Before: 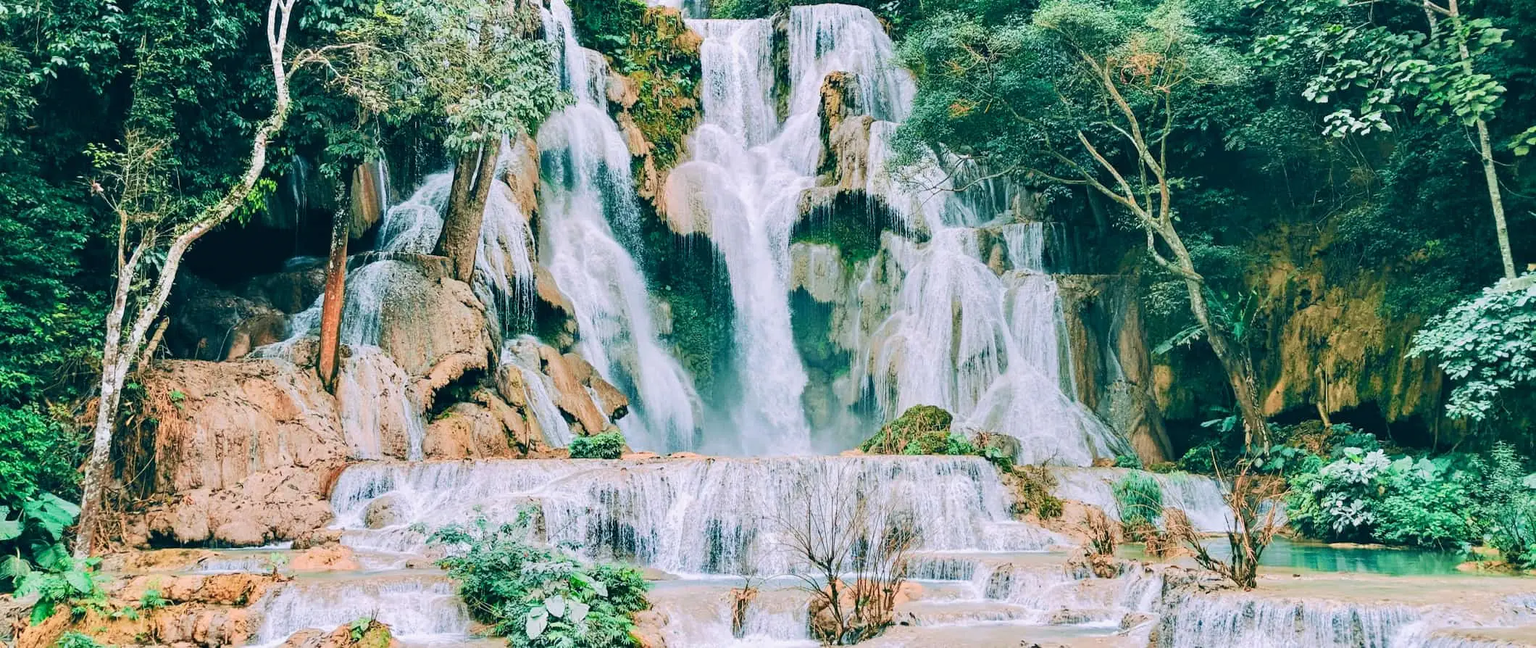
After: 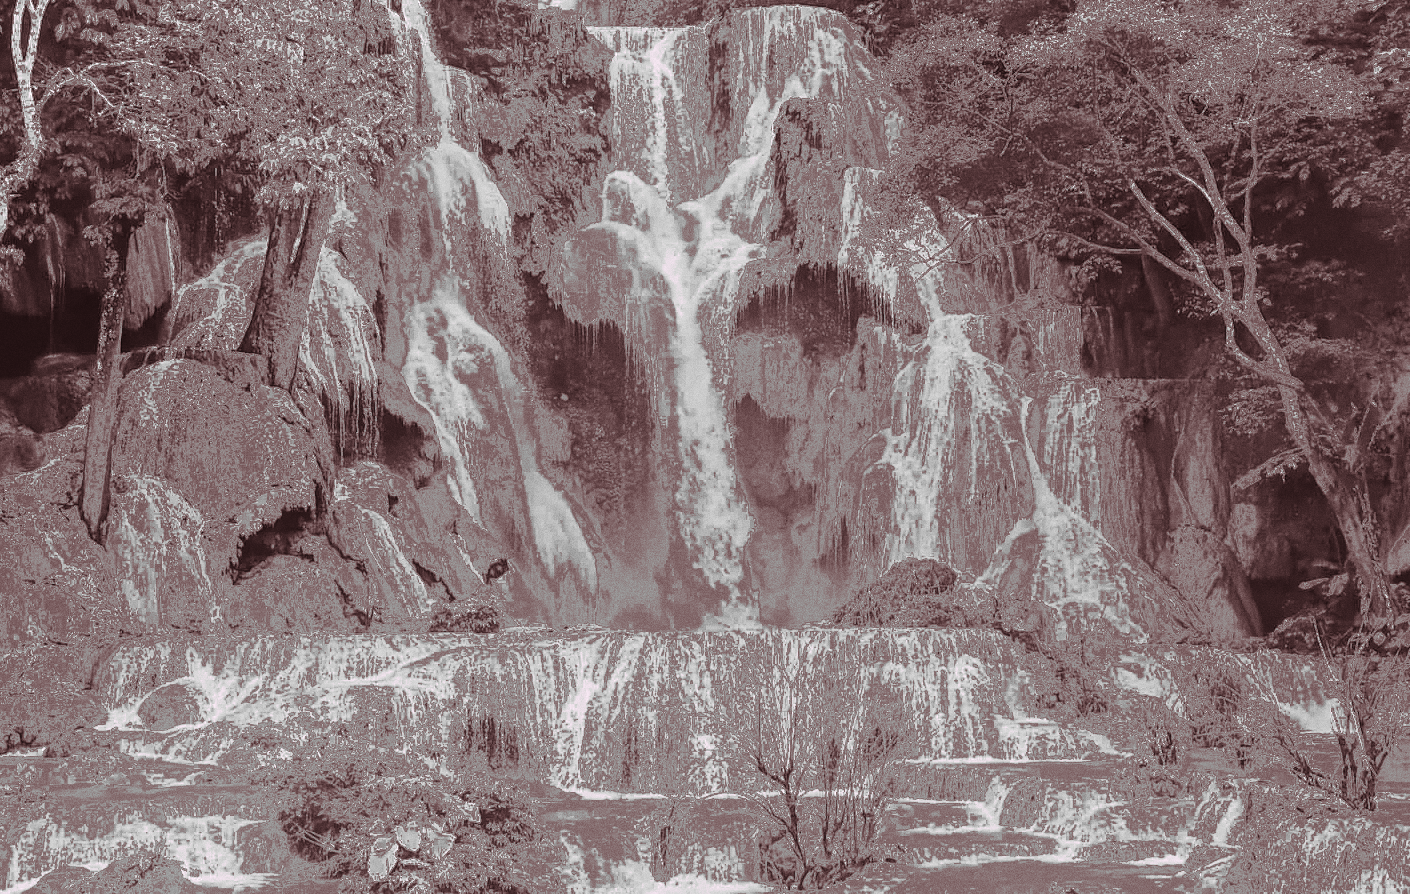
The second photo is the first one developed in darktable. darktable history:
crop: left 16.899%, right 16.556%
fill light: exposure -0.73 EV, center 0.69, width 2.2
bloom: on, module defaults
grain: coarseness 0.09 ISO
local contrast: mode bilateral grid, contrast 100, coarseness 100, detail 94%, midtone range 0.2
monochrome: a 32, b 64, size 2.3, highlights 1
shadows and highlights: shadows 40, highlights -60
split-toning: highlights › hue 298.8°, highlights › saturation 0.73, compress 41.76%
